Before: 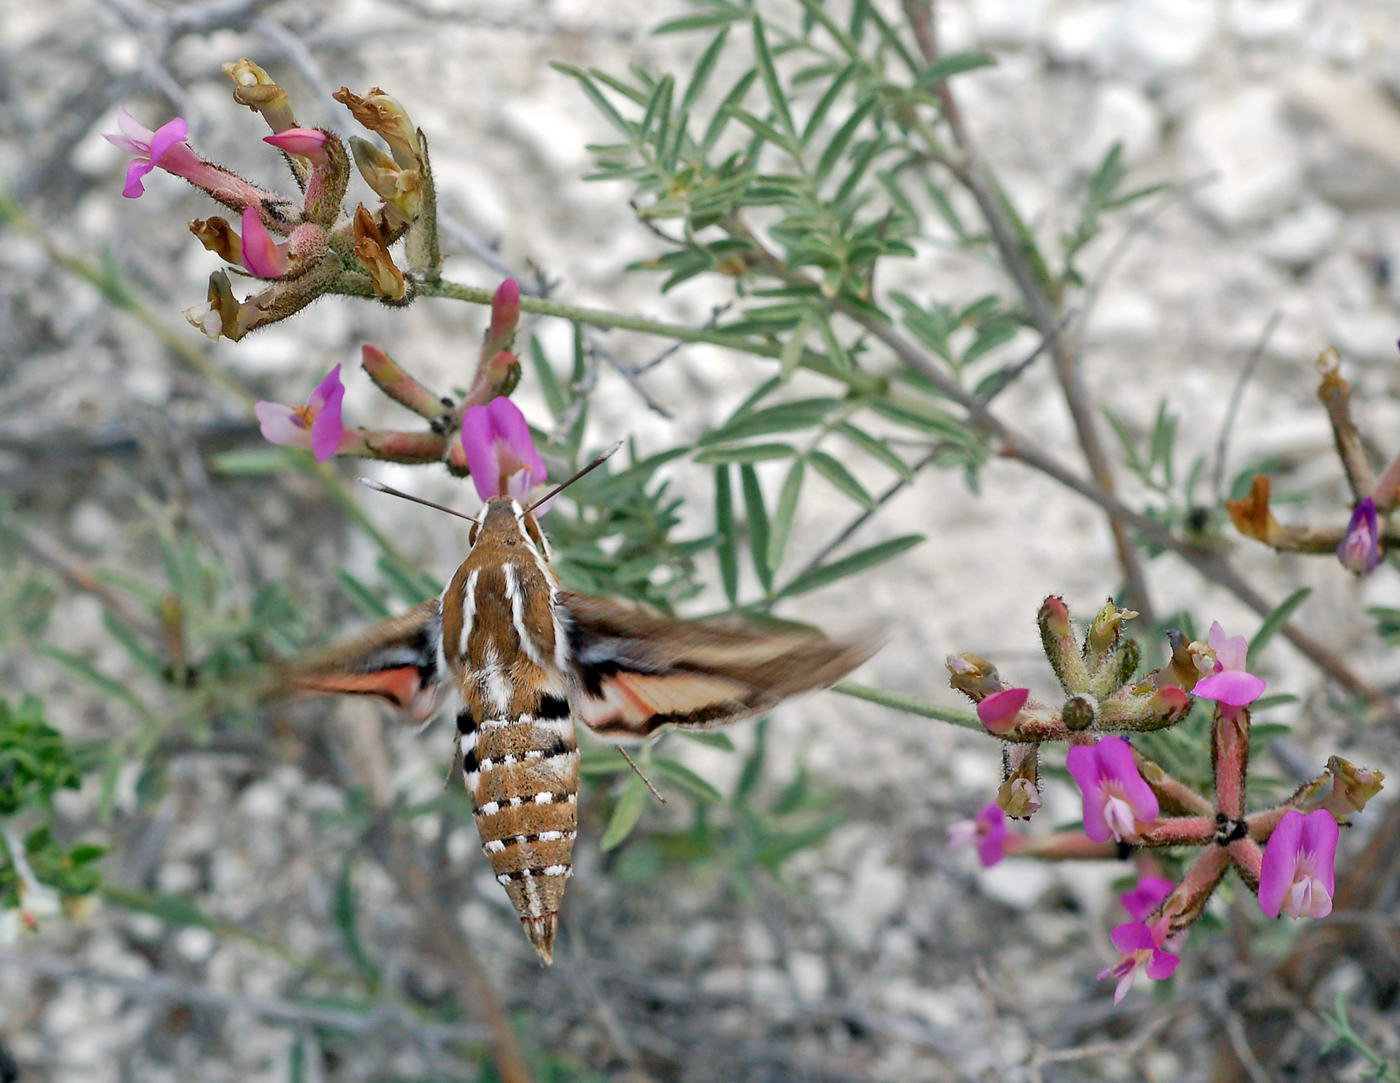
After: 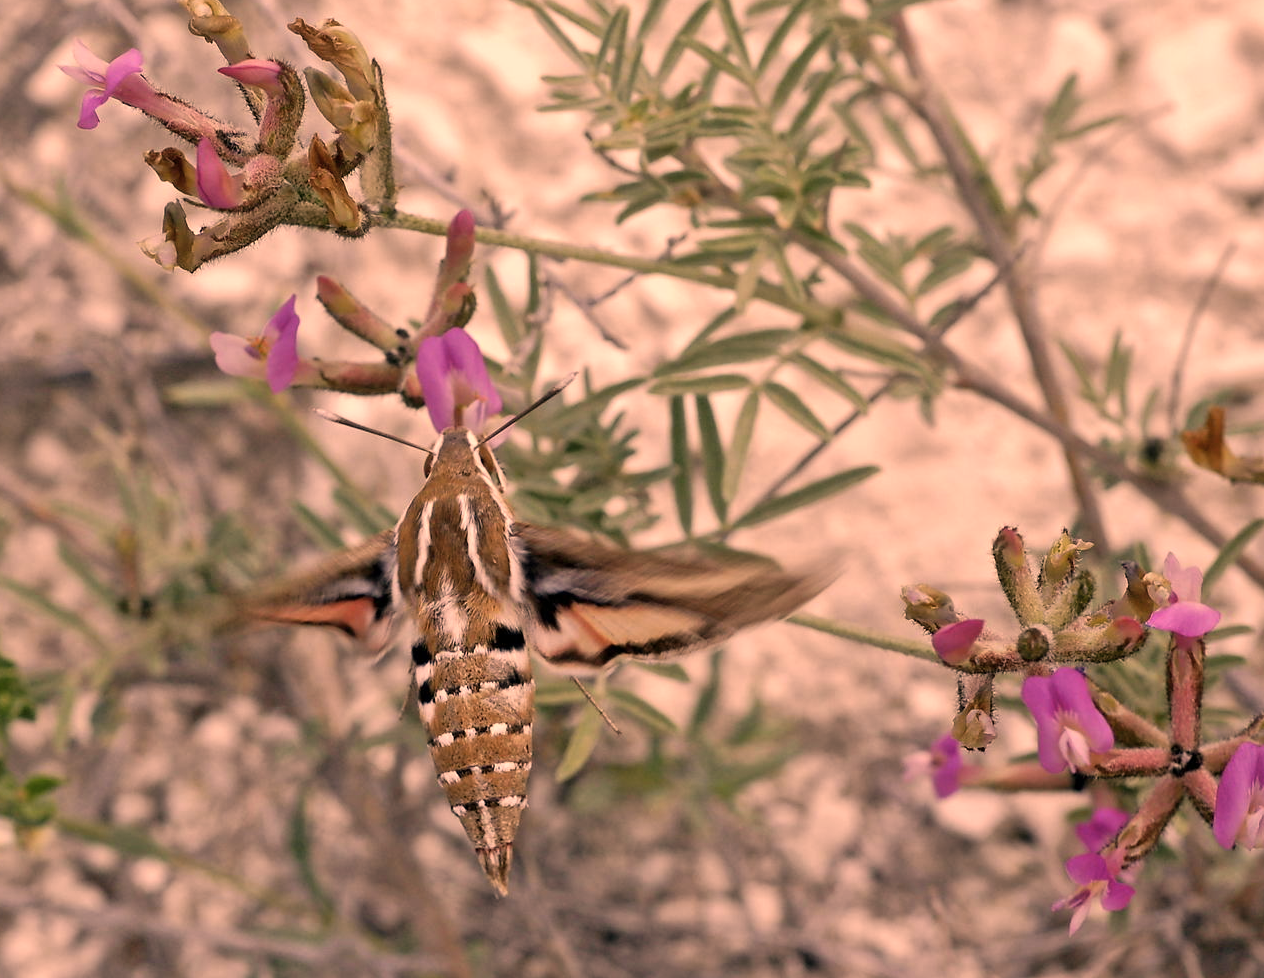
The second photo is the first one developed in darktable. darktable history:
crop: left 3.281%, top 6.429%, right 6.372%, bottom 3.177%
color correction: highlights a* 39.33, highlights b* 39.94, saturation 0.686
